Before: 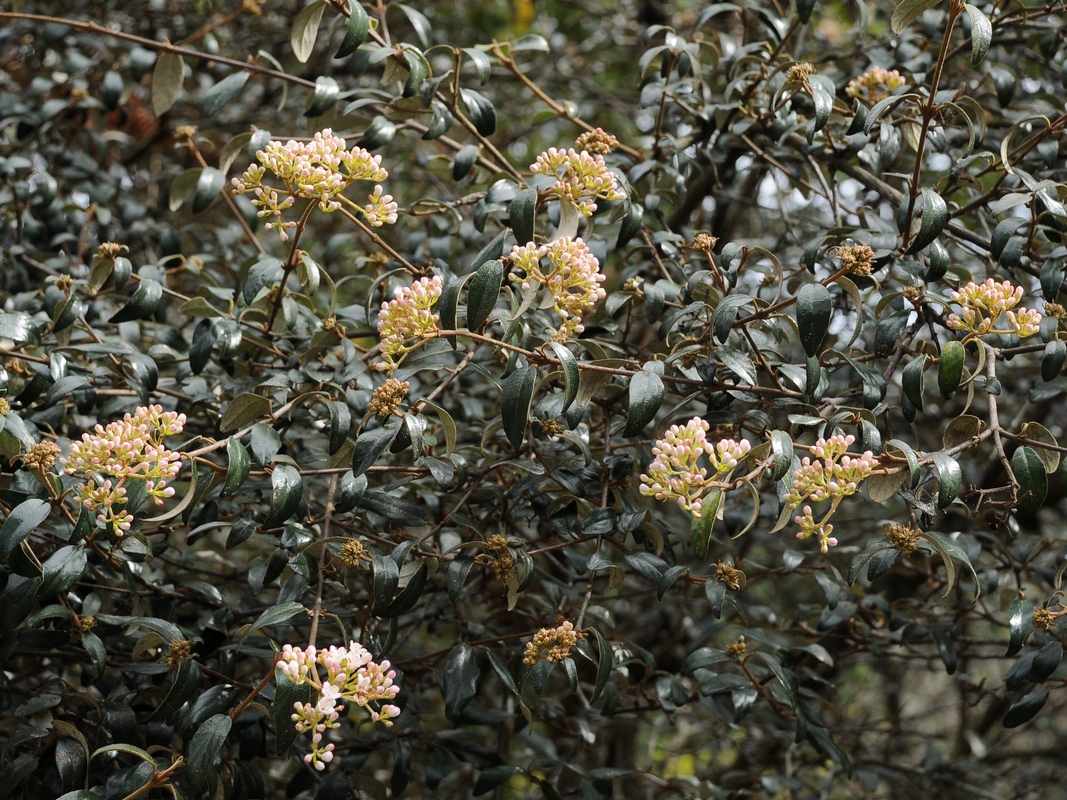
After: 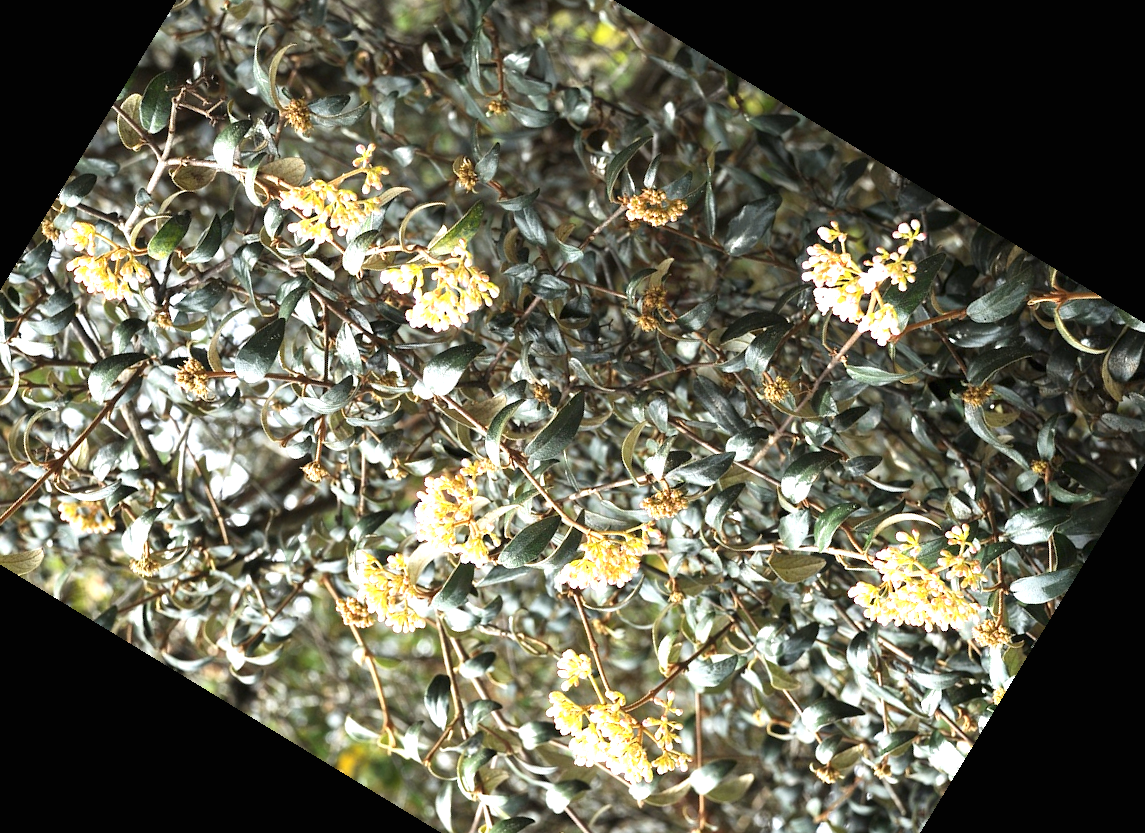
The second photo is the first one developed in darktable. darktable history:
crop and rotate: angle 148.68°, left 9.111%, top 15.603%, right 4.588%, bottom 17.041%
exposure: black level correction 0, exposure 1.2 EV, compensate exposure bias true, compensate highlight preservation false
